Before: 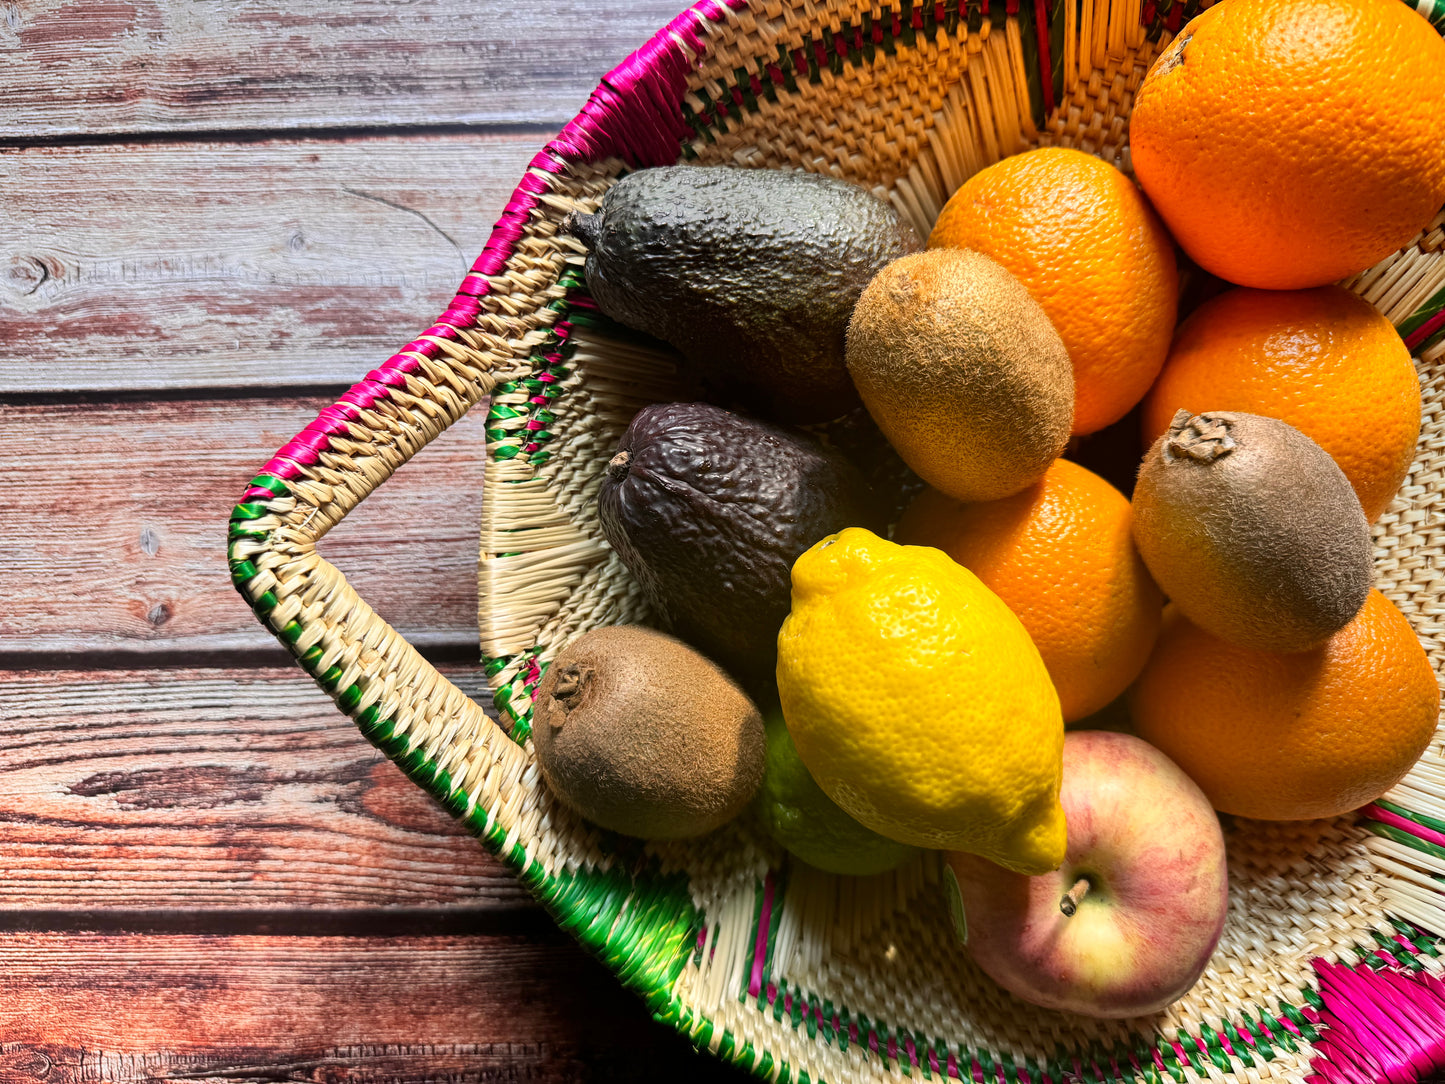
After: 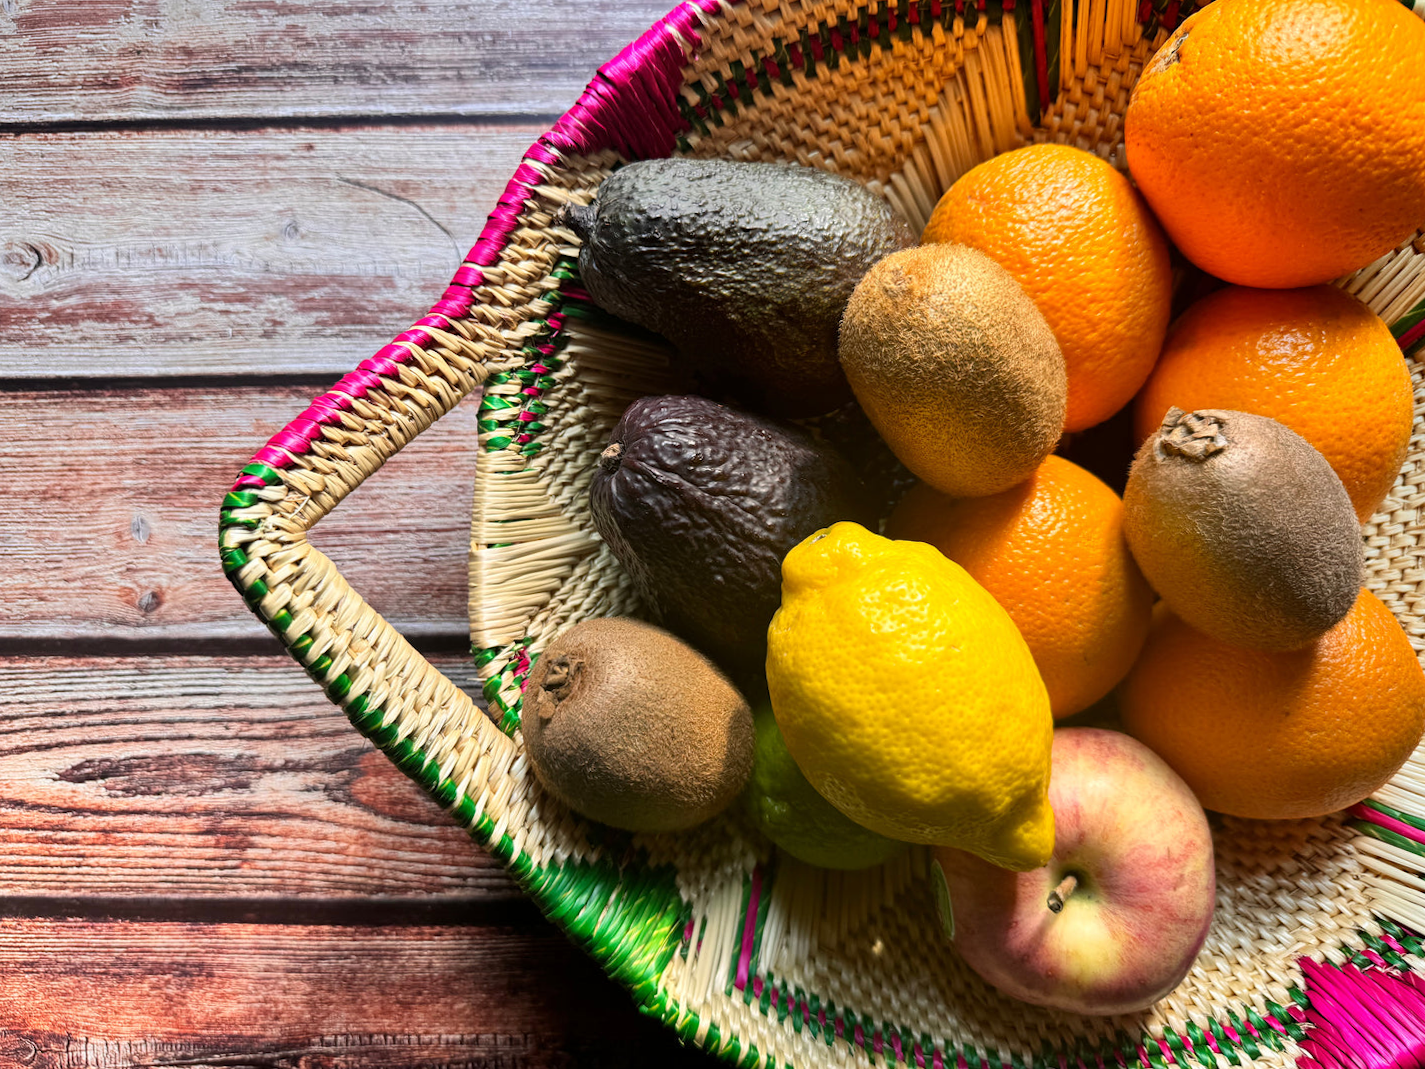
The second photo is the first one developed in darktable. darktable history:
crop and rotate: angle -0.585°
